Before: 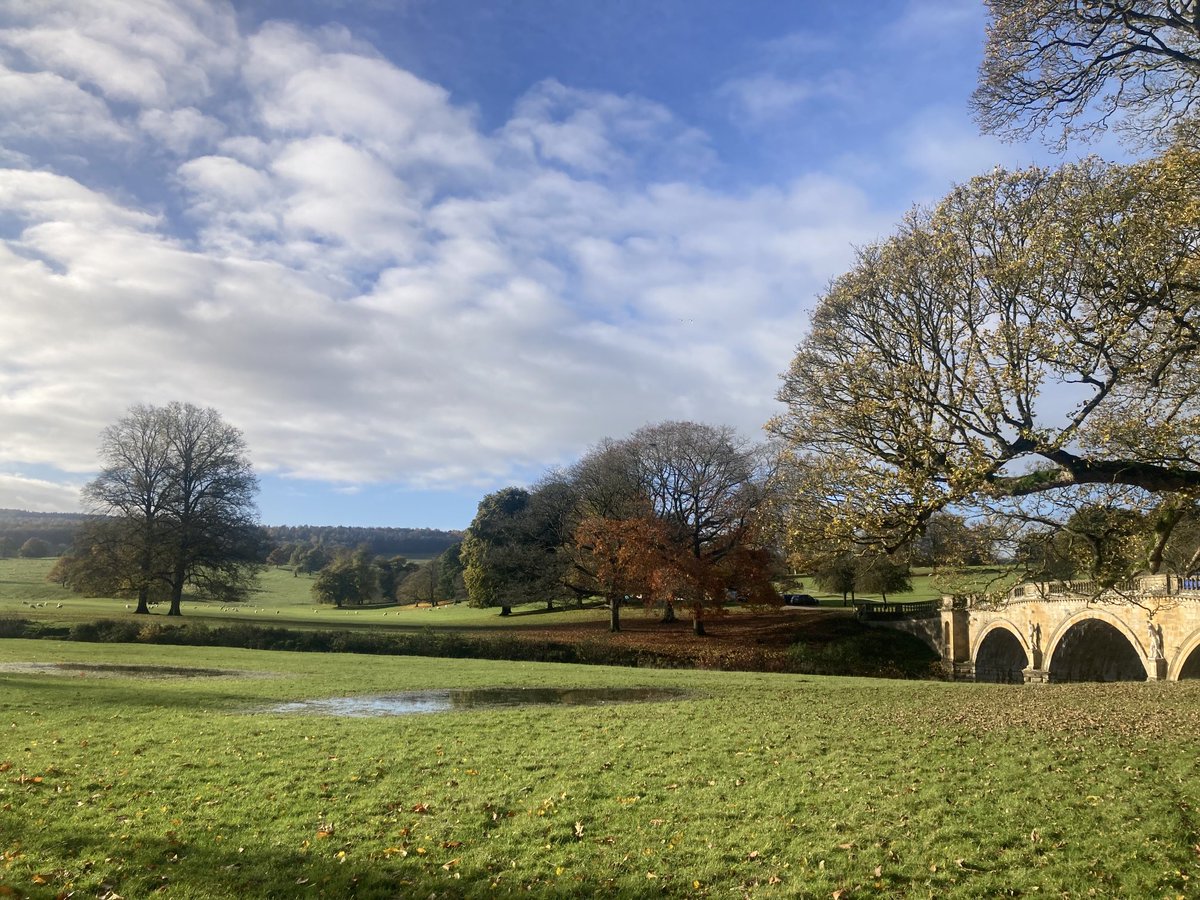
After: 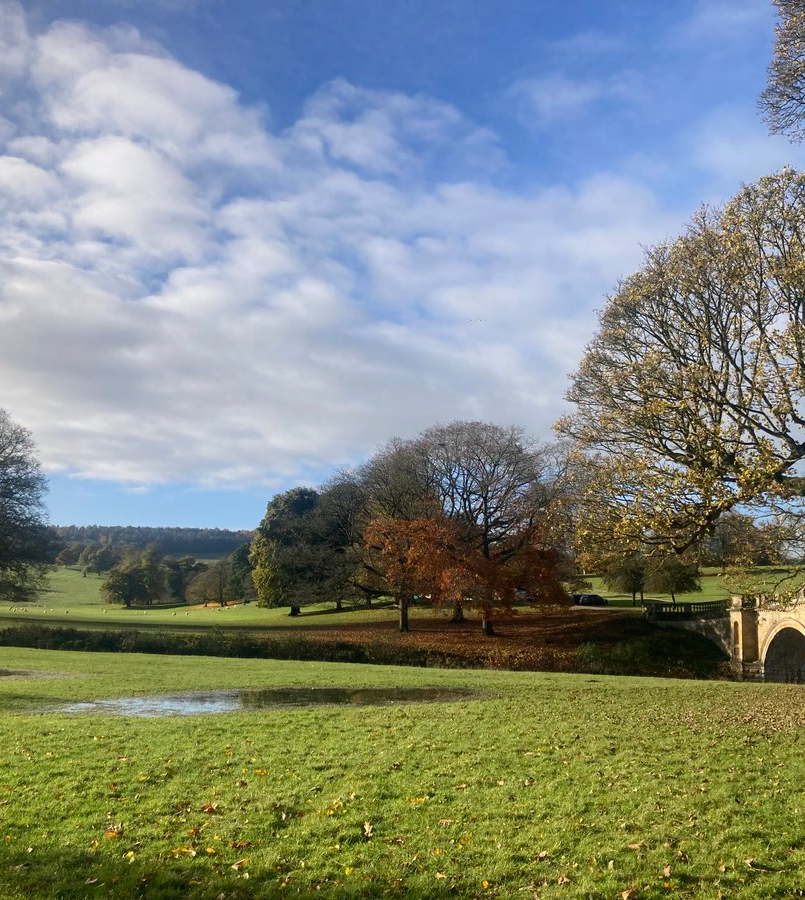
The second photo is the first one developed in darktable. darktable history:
crop and rotate: left 17.604%, right 15.275%
